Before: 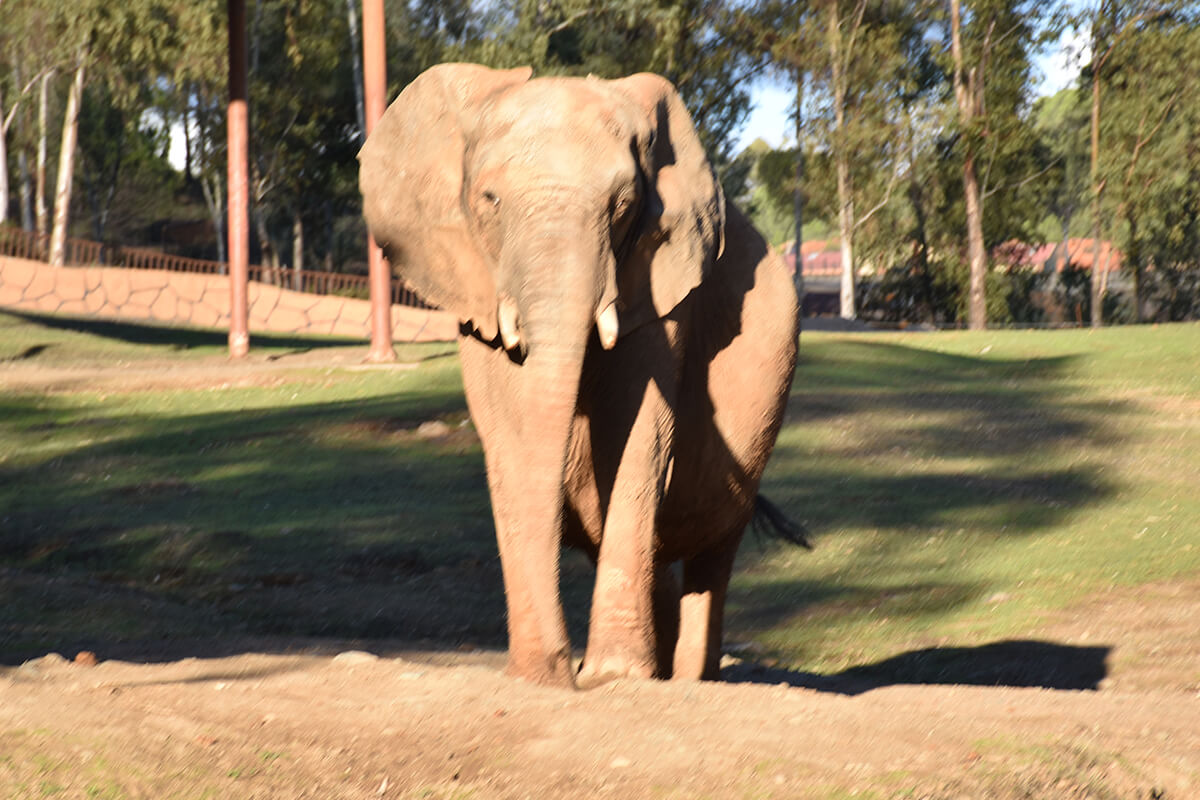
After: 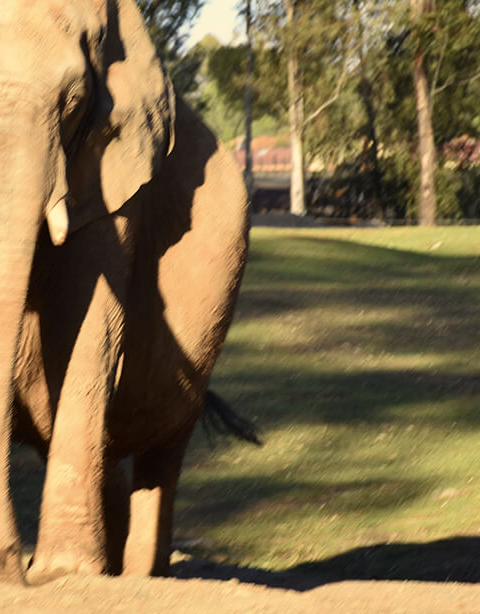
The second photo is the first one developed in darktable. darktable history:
crop: left 45.839%, top 13.084%, right 14.08%, bottom 10.052%
contrast brightness saturation: contrast 0.106, saturation -0.167
exposure: exposure -0.154 EV, compensate highlight preservation false
color correction: highlights a* 1.42, highlights b* 17.96
